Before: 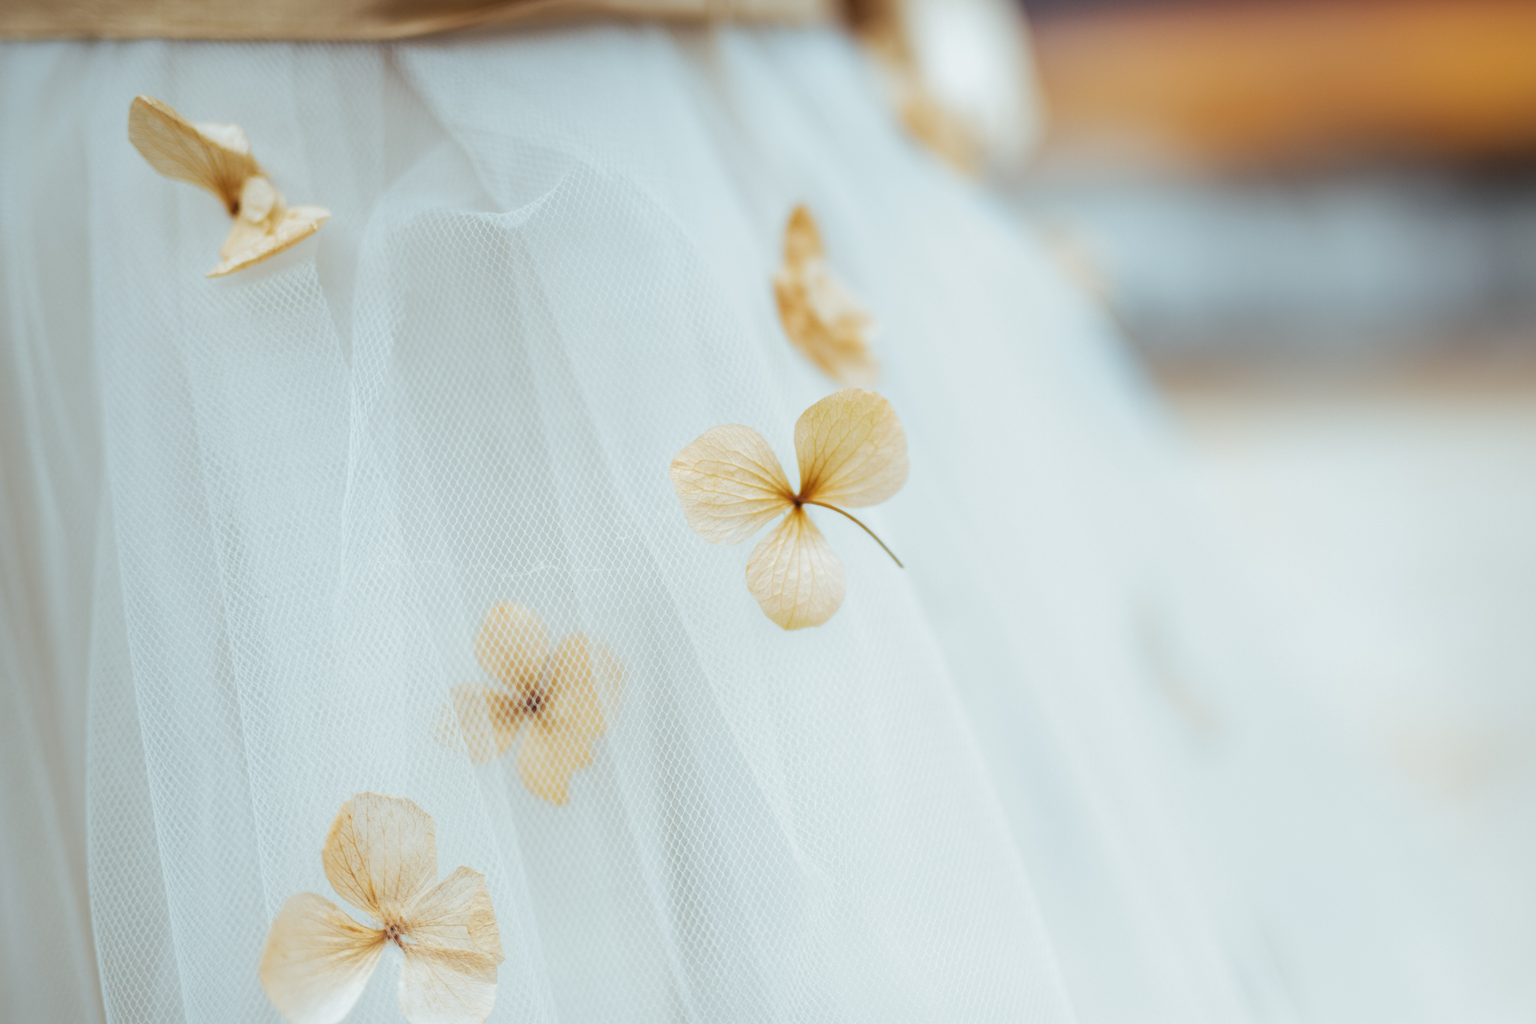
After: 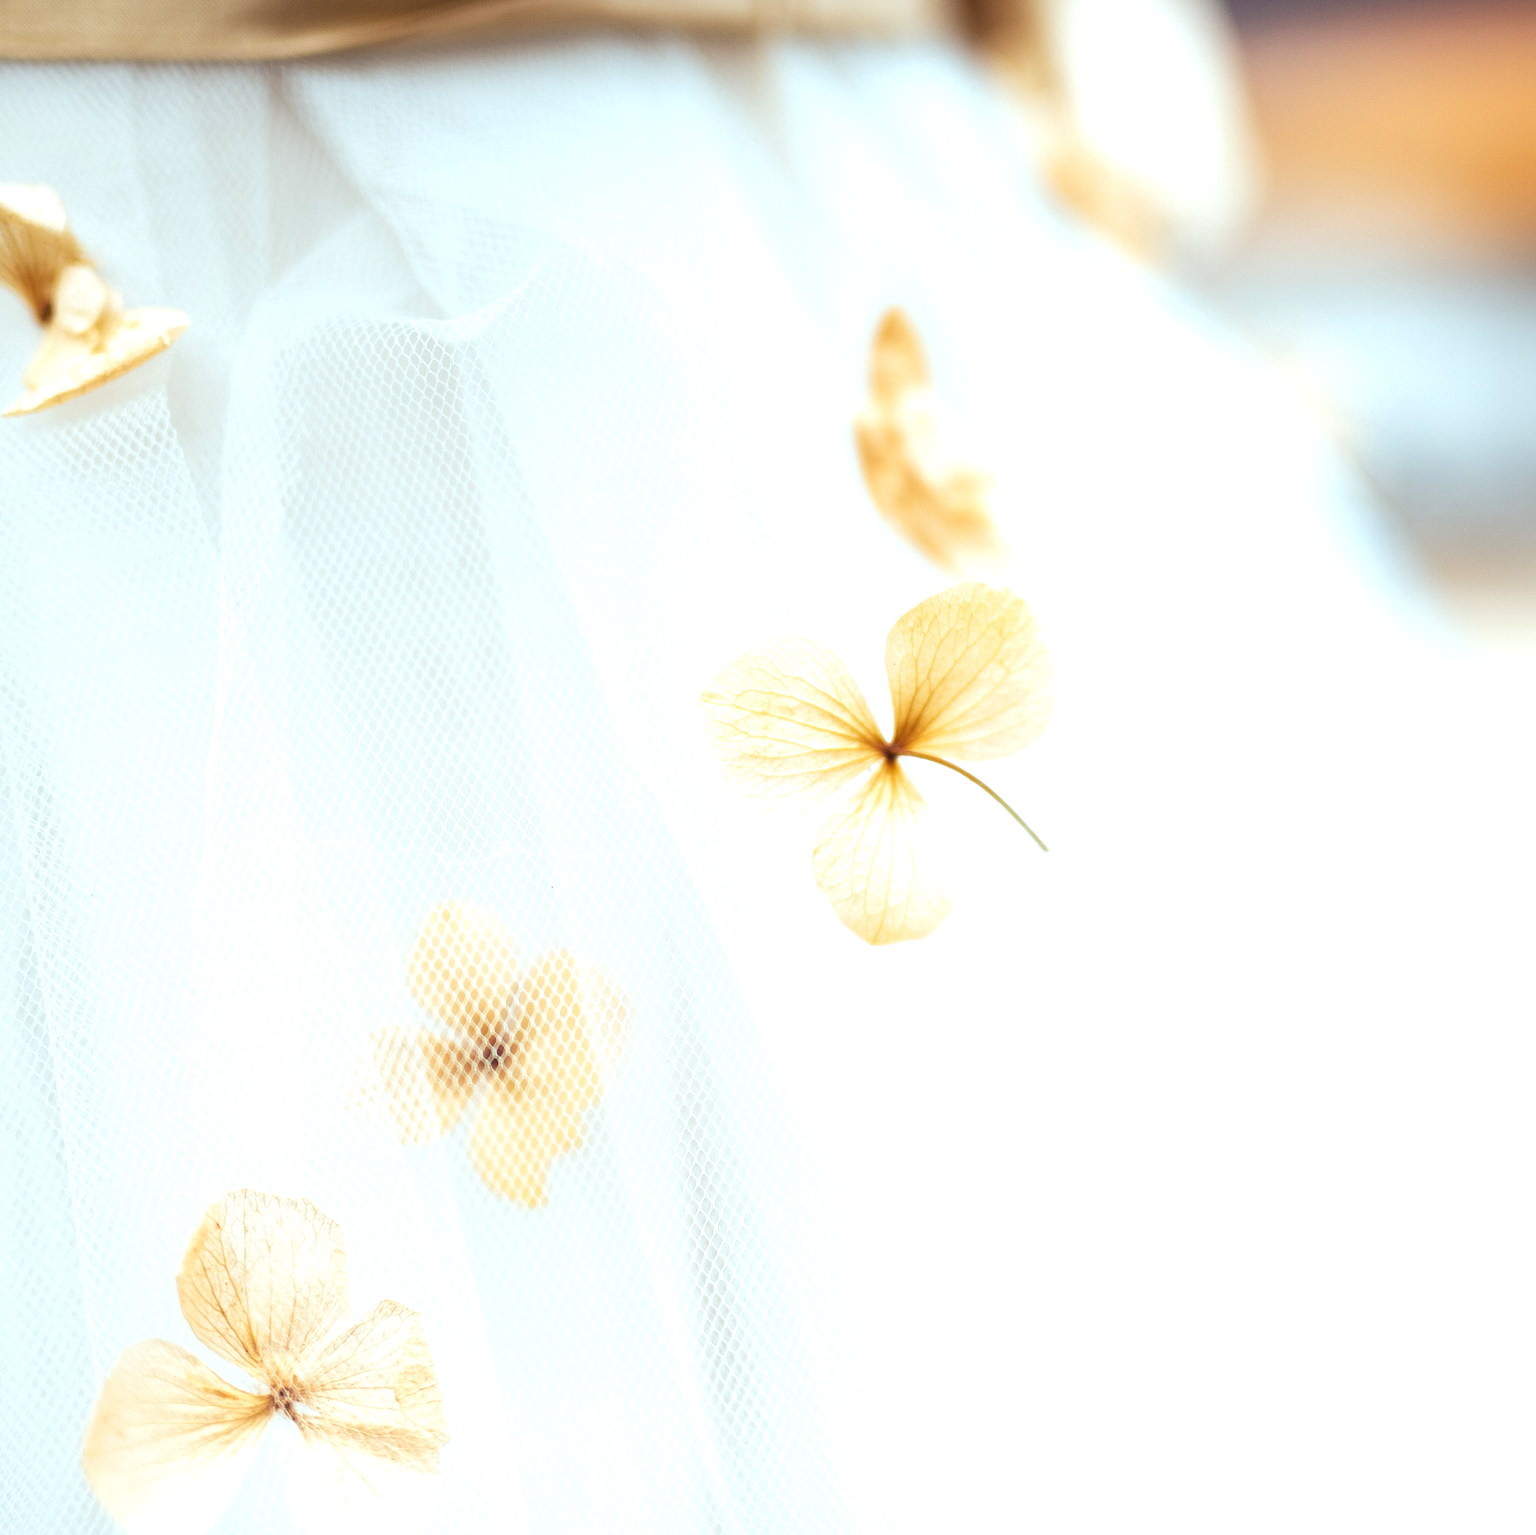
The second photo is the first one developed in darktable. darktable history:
crop and rotate: left 13.33%, right 19.988%
tone equalizer: -8 EV -0.743 EV, -7 EV -0.698 EV, -6 EV -0.64 EV, -5 EV -0.363 EV, -3 EV 0.37 EV, -2 EV 0.6 EV, -1 EV 0.695 EV, +0 EV 0.738 EV
sharpen: amount 0.497
